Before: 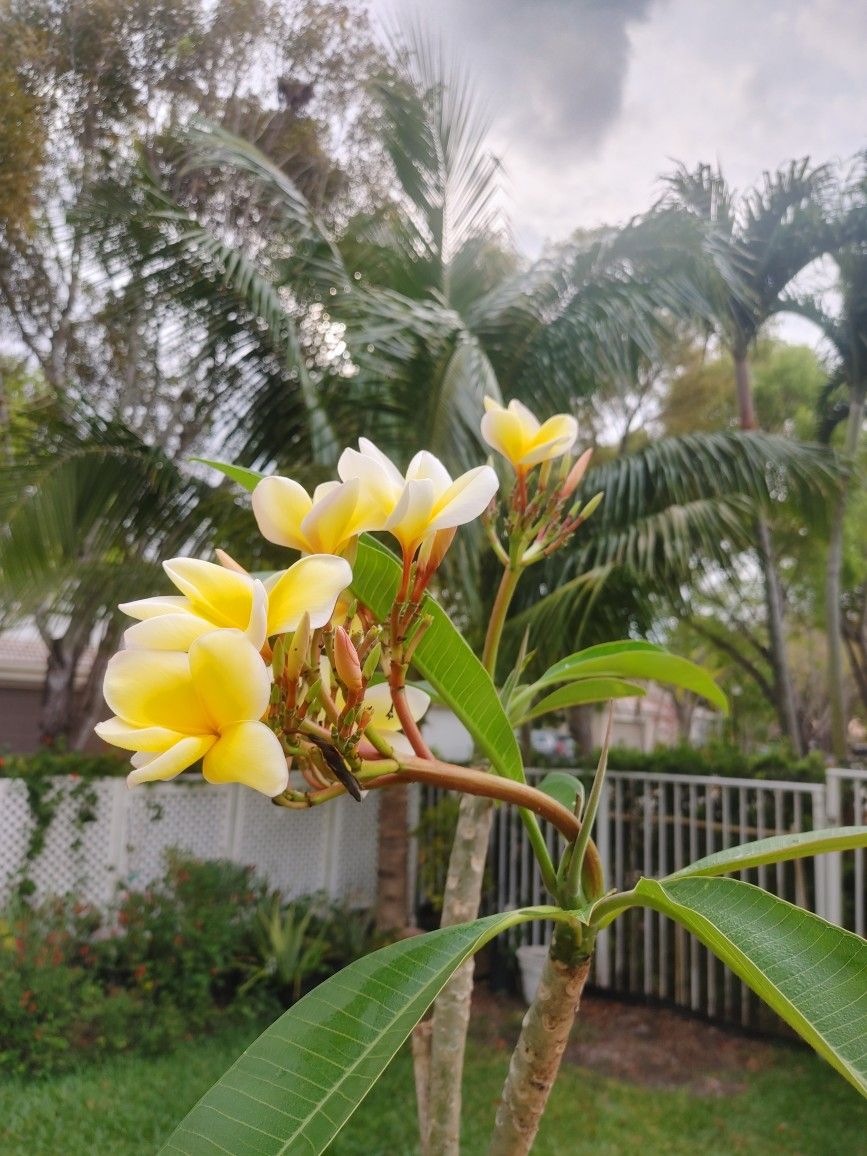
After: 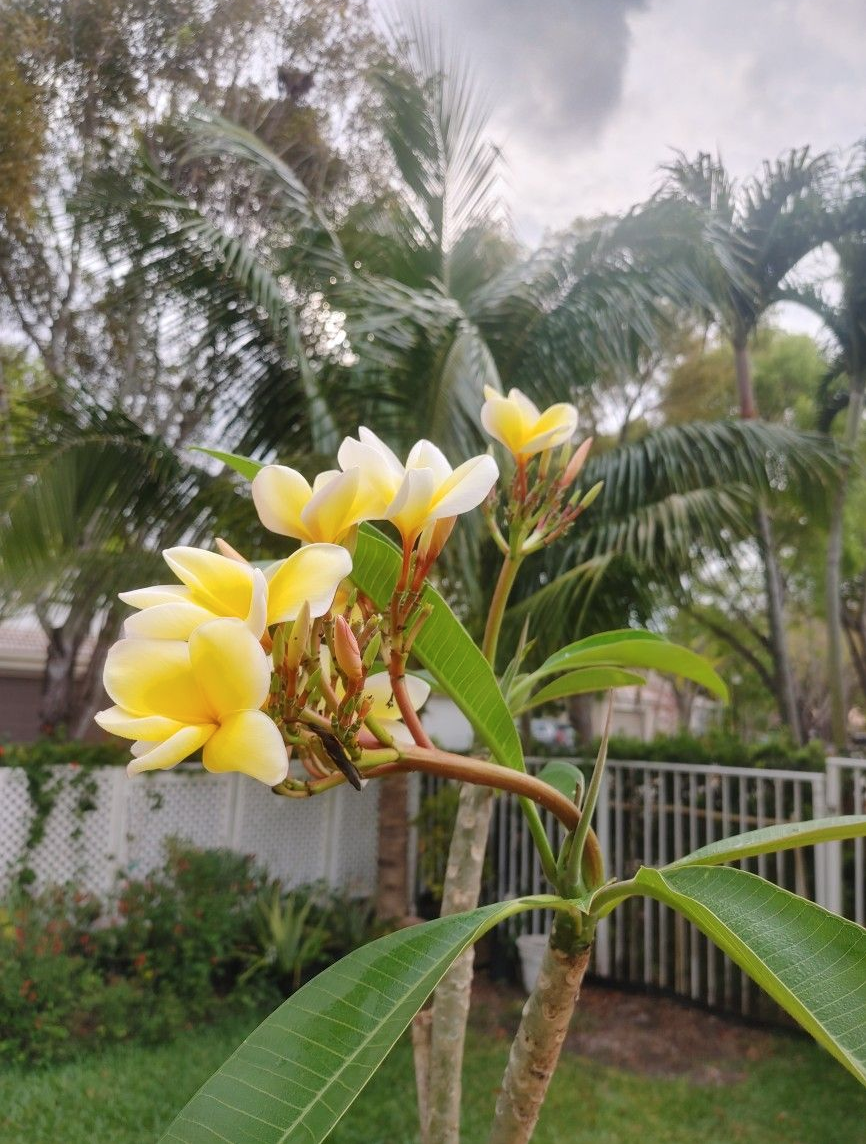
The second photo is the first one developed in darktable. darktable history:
tone equalizer: on, module defaults
contrast brightness saturation: saturation -0.048
crop: top 0.987%, right 0.039%
